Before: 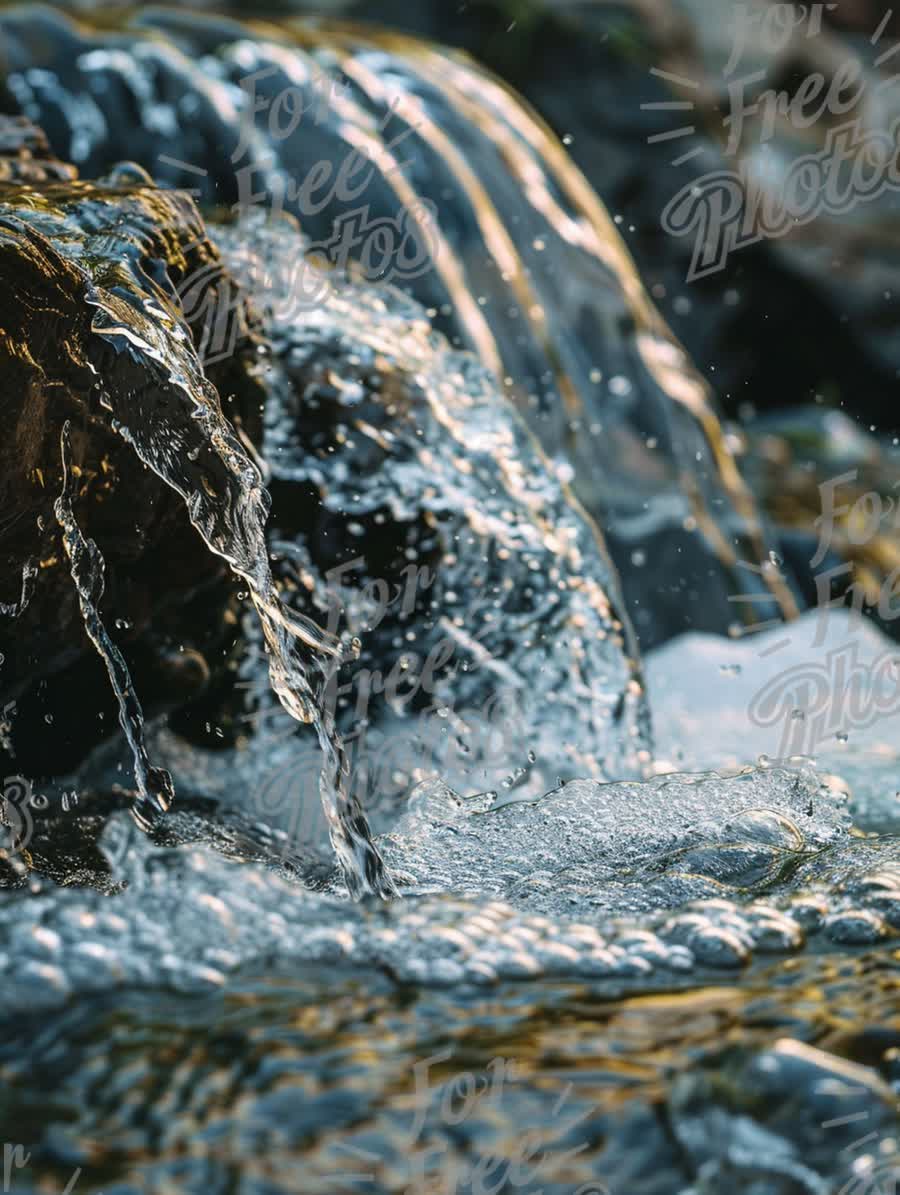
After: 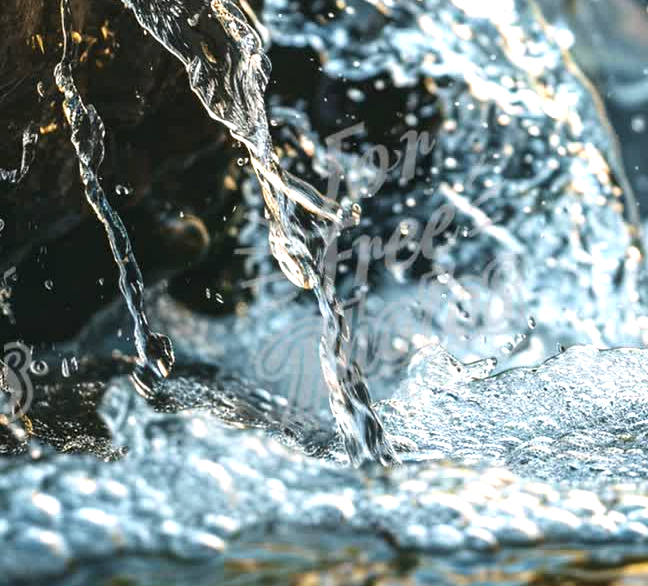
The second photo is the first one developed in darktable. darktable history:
crop: top 36.362%, right 27.916%, bottom 14.587%
exposure: black level correction 0, exposure 0.891 EV, compensate highlight preservation false
